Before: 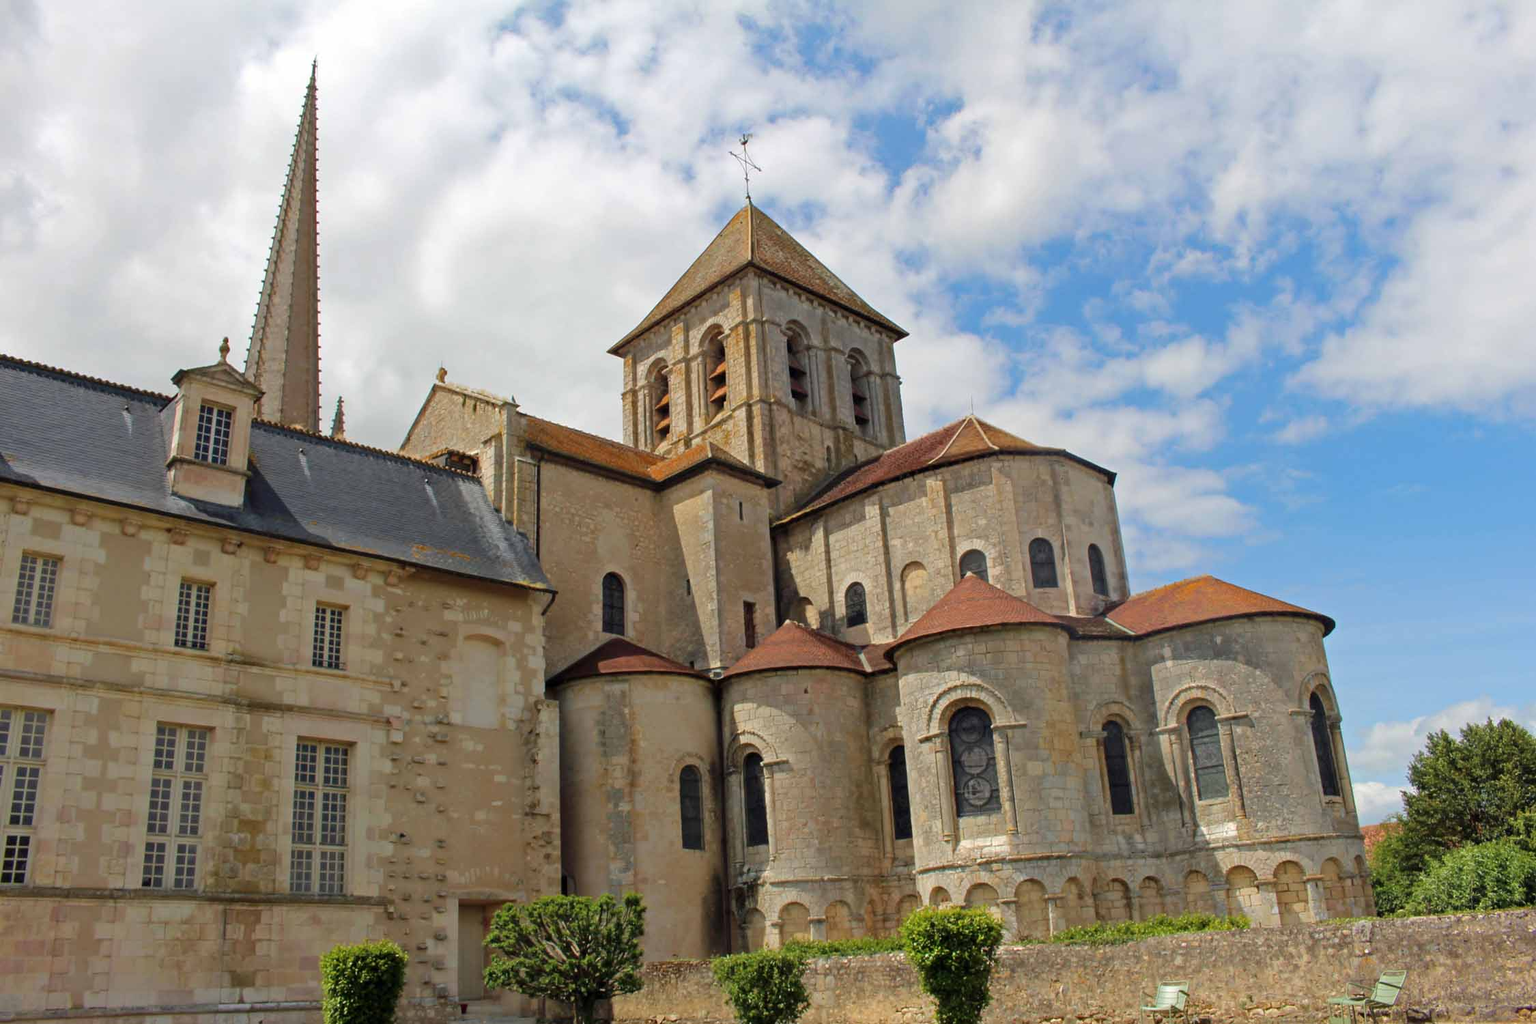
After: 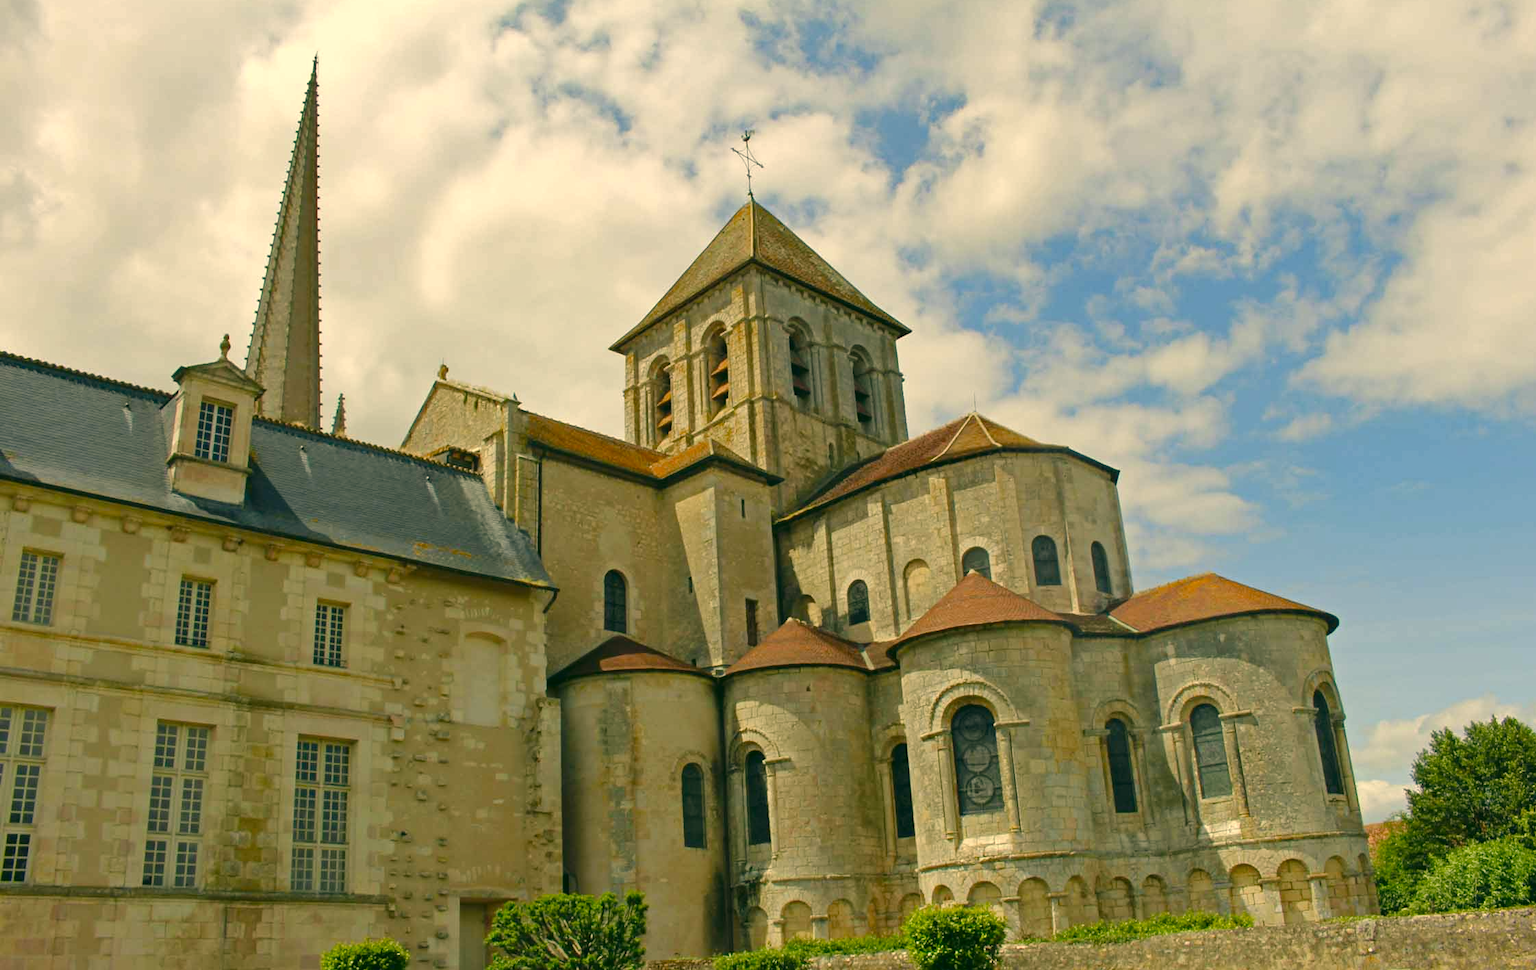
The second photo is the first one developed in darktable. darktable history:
color balance rgb: global offset › luminance 0.504%, linear chroma grading › global chroma 15.379%, perceptual saturation grading › global saturation 0.908%, perceptual saturation grading › highlights -32.657%, perceptual saturation grading › mid-tones 5.533%, perceptual saturation grading › shadows 17.619%
crop: top 0.41%, right 0.255%, bottom 5.015%
shadows and highlights: radius 126.75, shadows 30.46, highlights -30.57, low approximation 0.01, soften with gaussian
color correction: highlights a* 4.85, highlights b* 23.92, shadows a* -15.72, shadows b* 3.8
